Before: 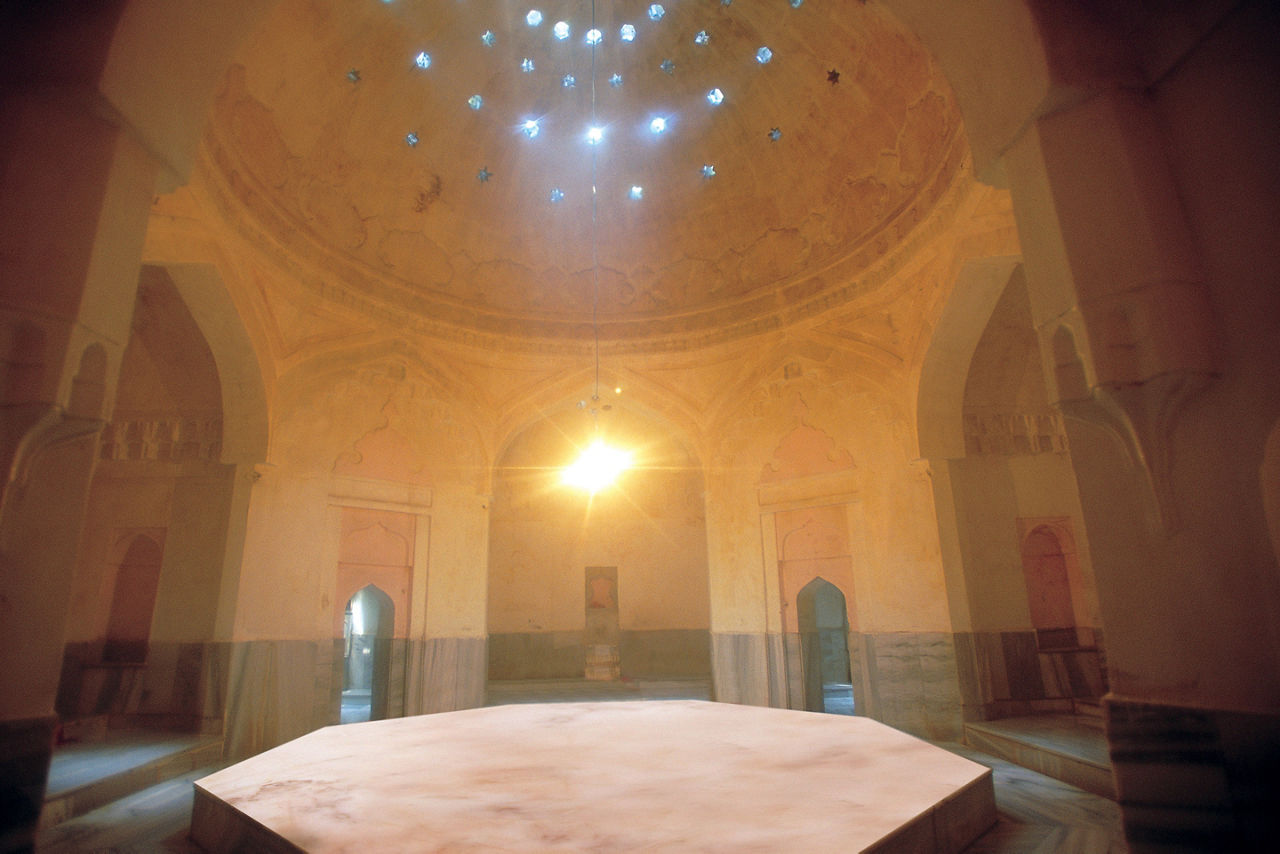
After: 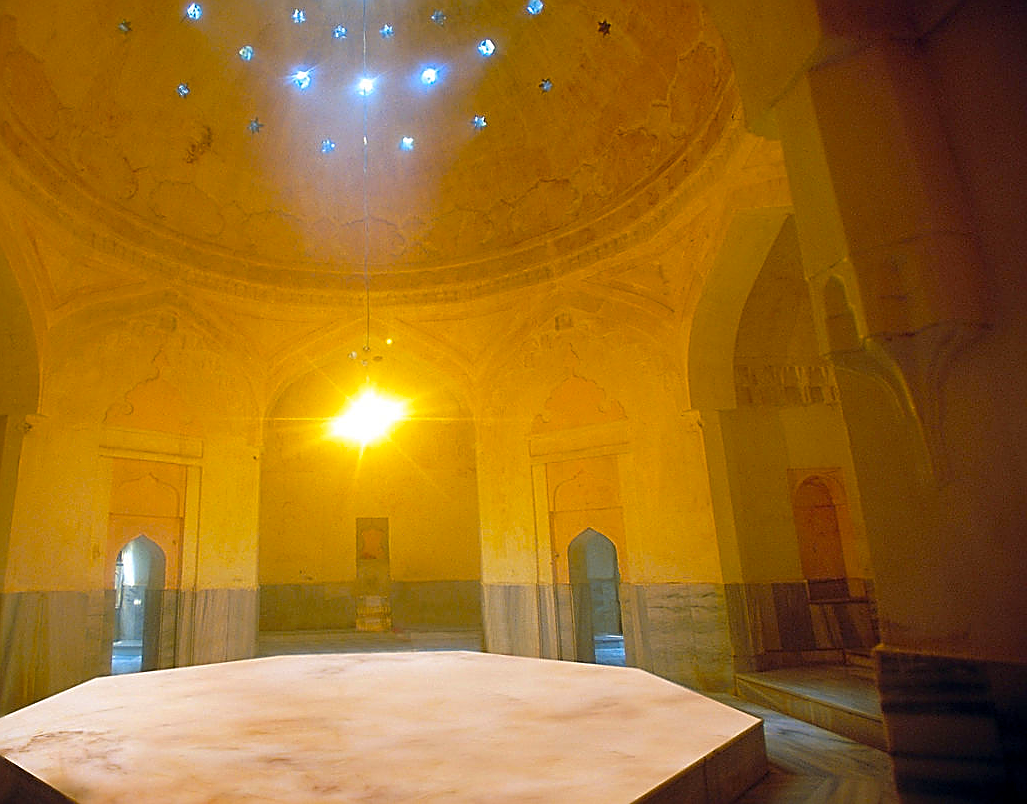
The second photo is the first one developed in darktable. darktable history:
crop and rotate: left 17.959%, top 5.771%, right 1.742%
color contrast: green-magenta contrast 0.85, blue-yellow contrast 1.25, unbound 0
sharpen: radius 1.685, amount 1.294
color balance rgb: linear chroma grading › global chroma 15%, perceptual saturation grading › global saturation 30%
